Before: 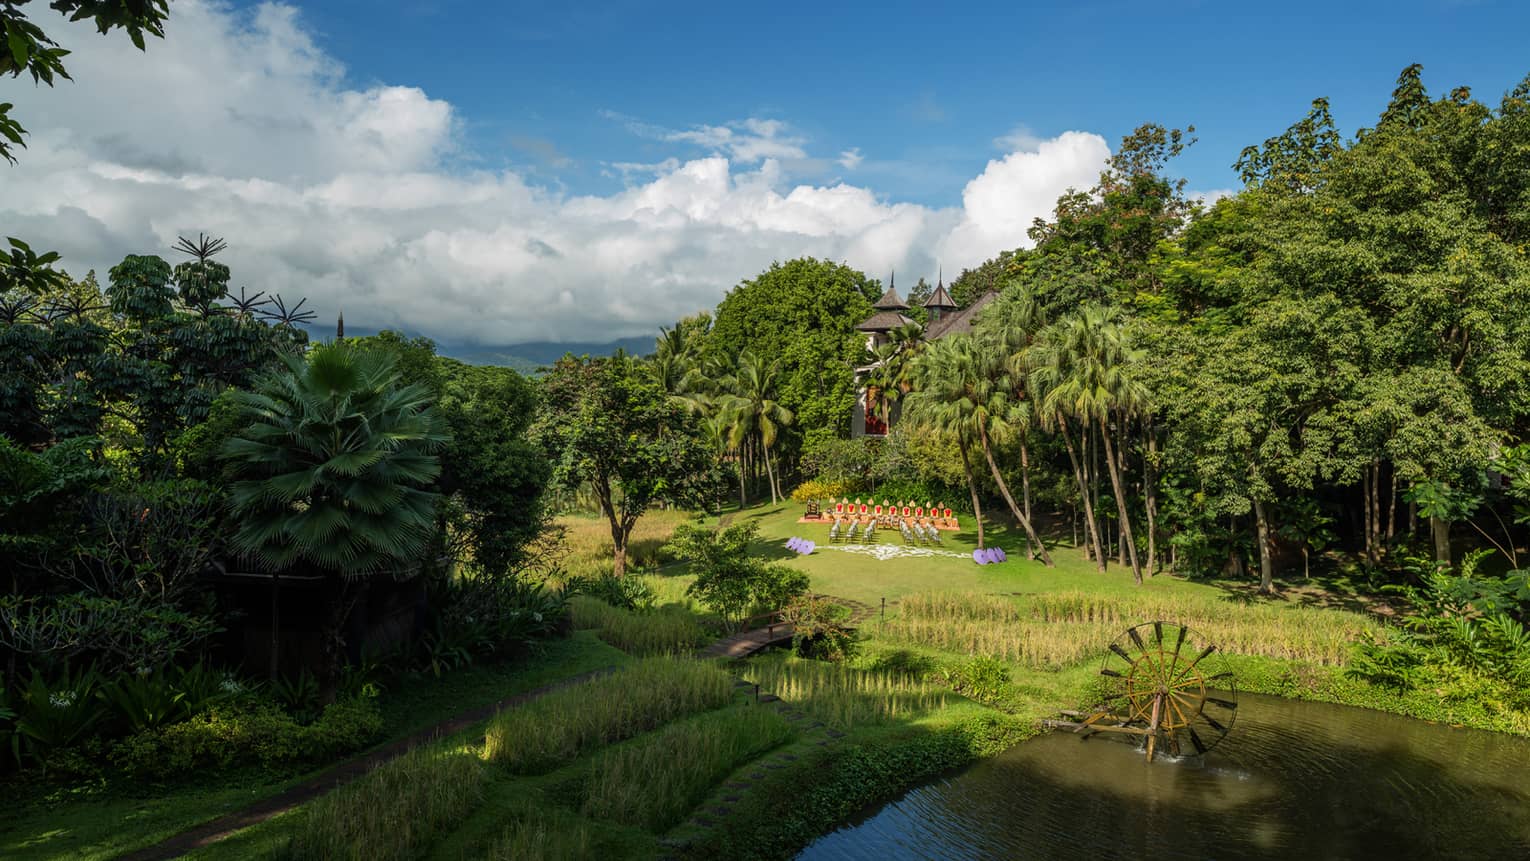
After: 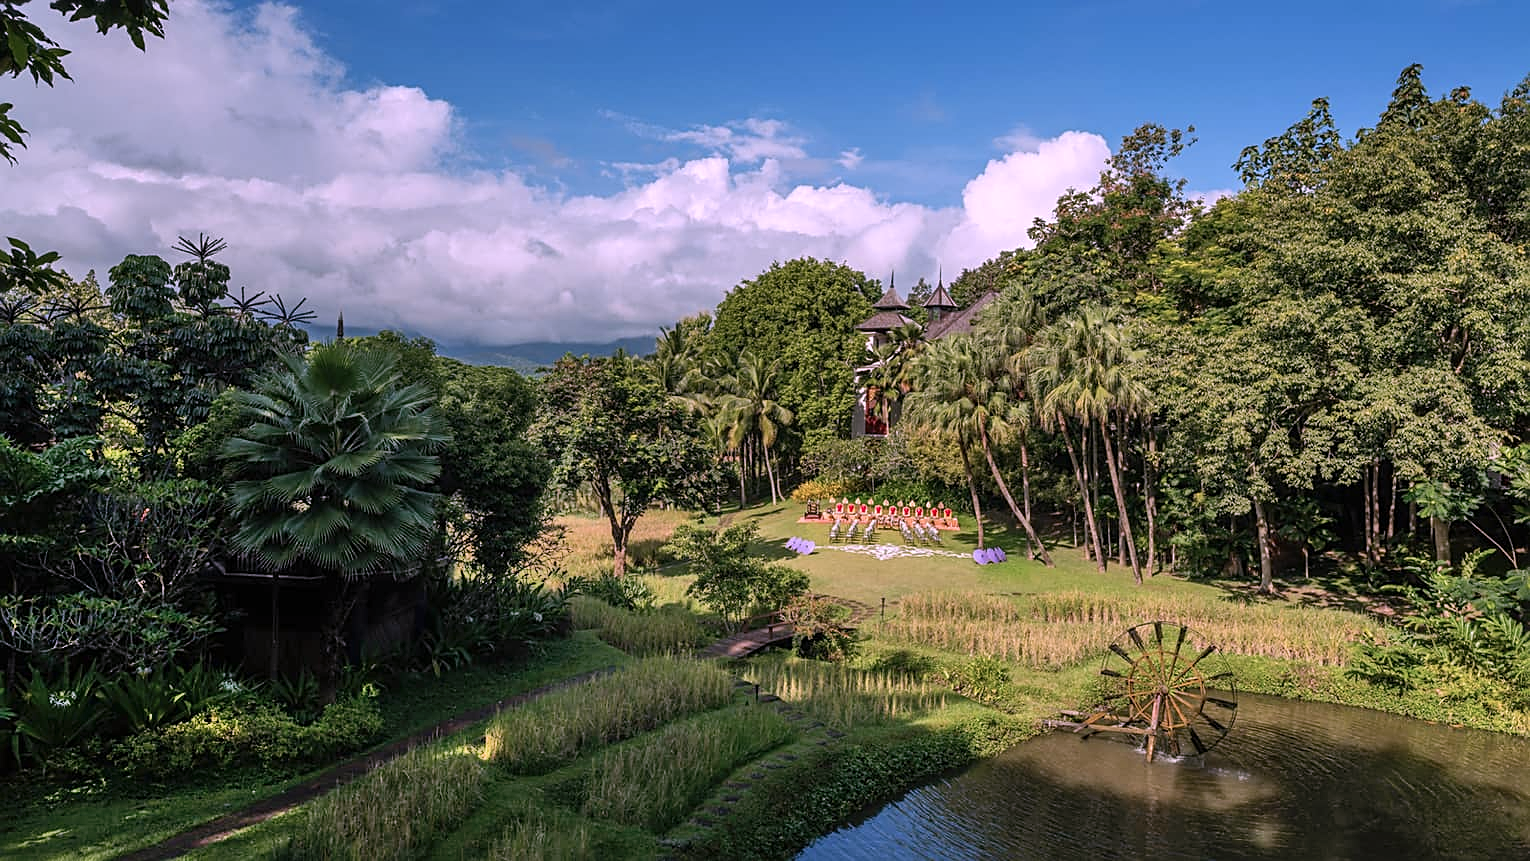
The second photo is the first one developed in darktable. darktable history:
color correction: highlights a* 16.24, highlights b* -20.24
shadows and highlights: shadows 52.64, soften with gaussian
sharpen: on, module defaults
